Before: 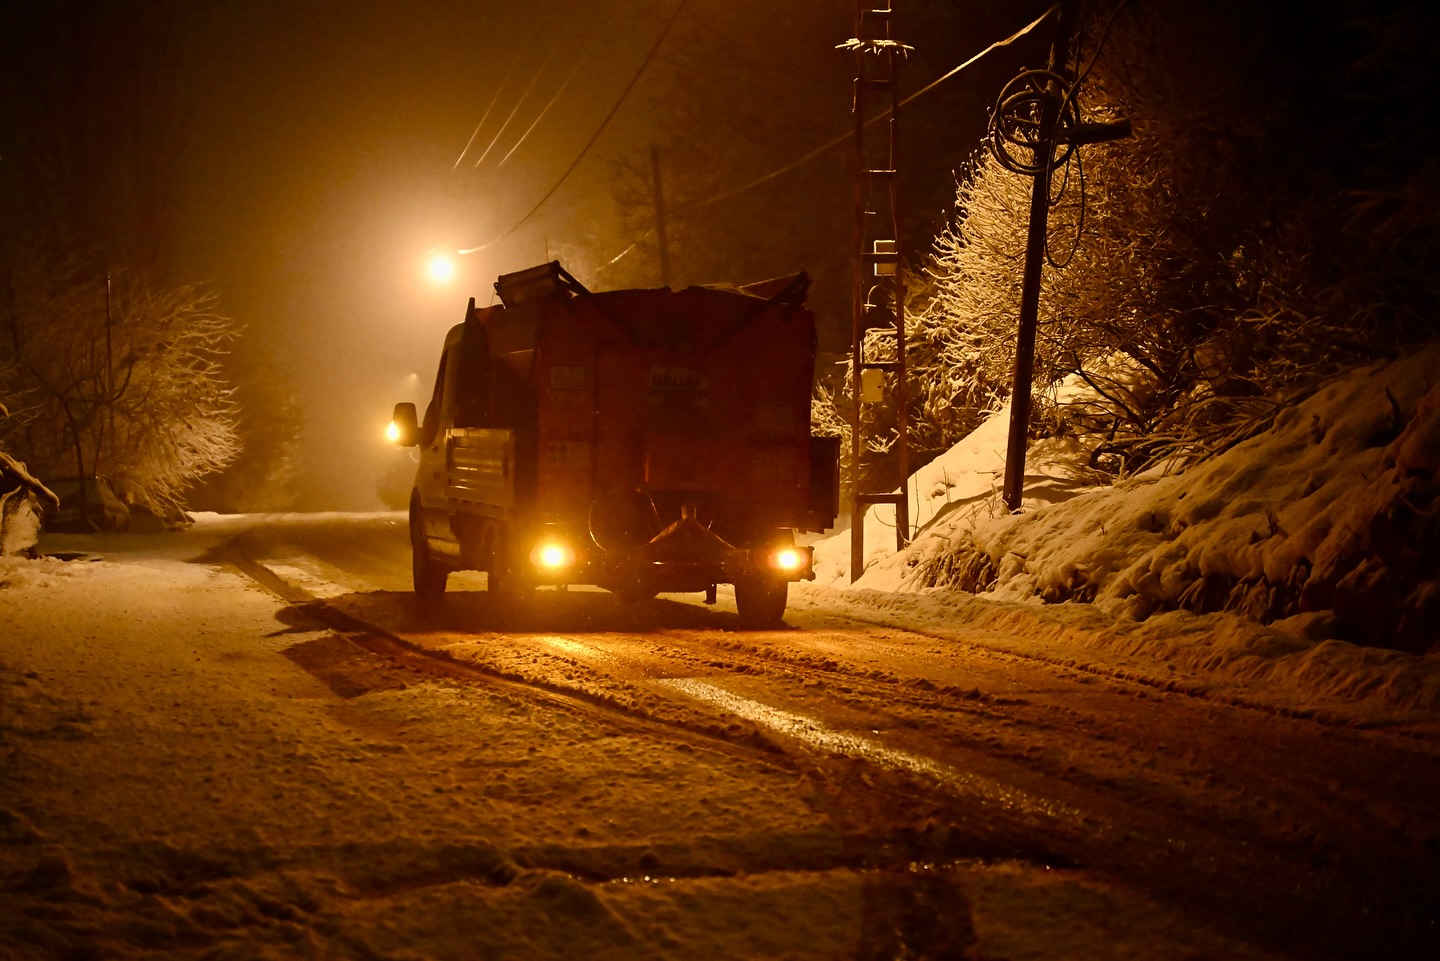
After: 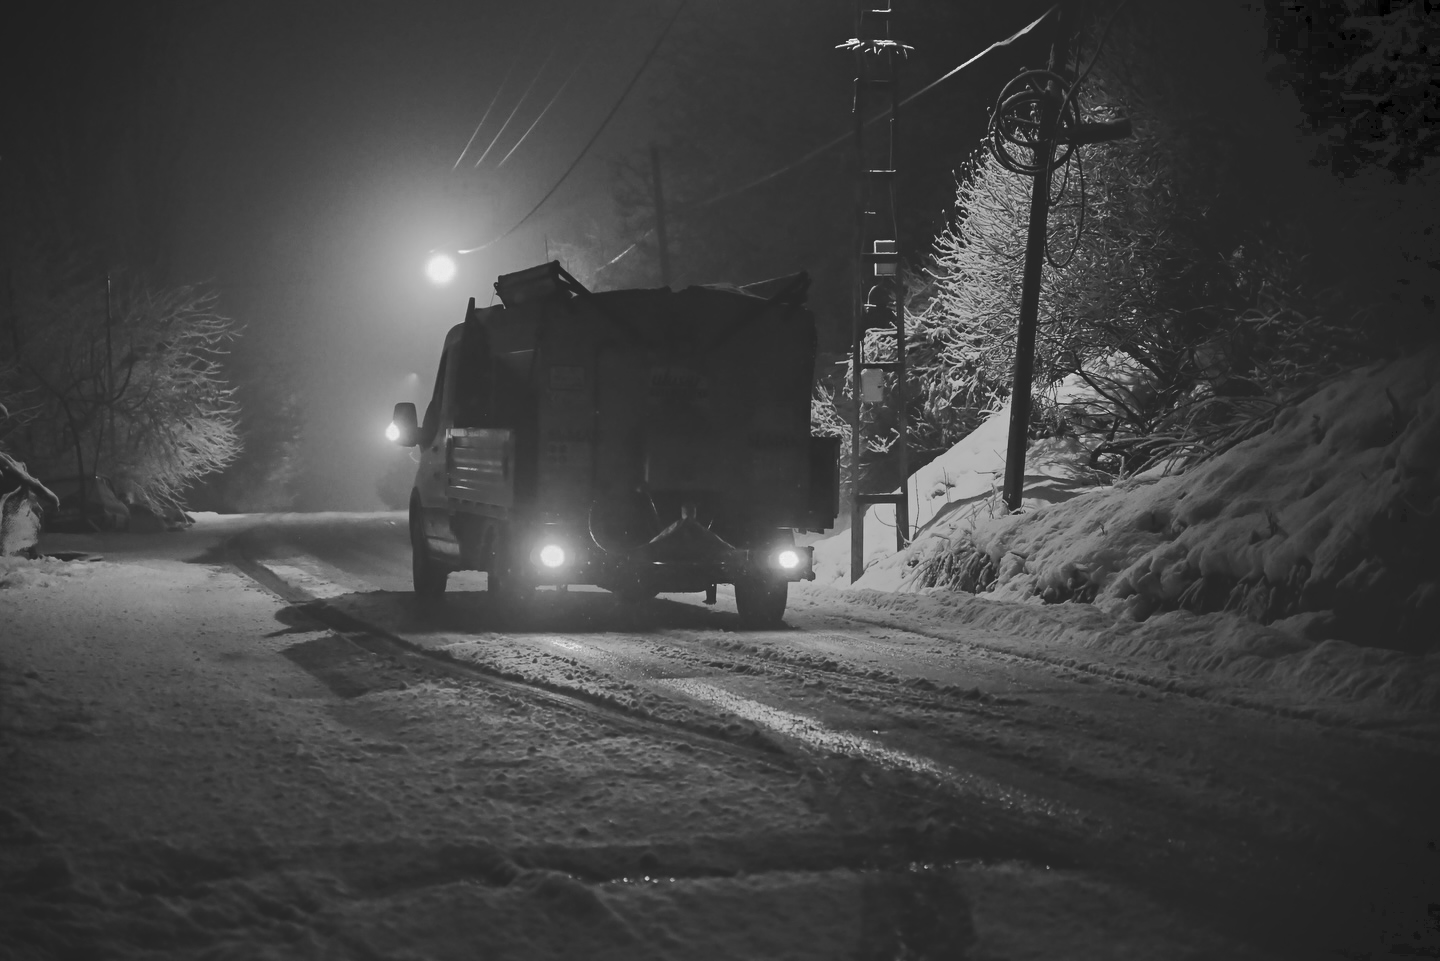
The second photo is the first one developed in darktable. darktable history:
monochrome: on, module defaults
tone equalizer: -8 EV -1.84 EV, -7 EV -1.16 EV, -6 EV -1.62 EV, smoothing diameter 25%, edges refinement/feathering 10, preserve details guided filter
tone curve: curves: ch0 [(0, 0) (0.003, 0.149) (0.011, 0.152) (0.025, 0.154) (0.044, 0.164) (0.069, 0.179) (0.1, 0.194) (0.136, 0.211) (0.177, 0.232) (0.224, 0.258) (0.277, 0.289) (0.335, 0.326) (0.399, 0.371) (0.468, 0.438) (0.543, 0.504) (0.623, 0.569) (0.709, 0.642) (0.801, 0.716) (0.898, 0.775) (1, 1)], preserve colors none
vignetting: fall-off start 92.6%, brightness -0.52, saturation -0.51, center (-0.012, 0)
